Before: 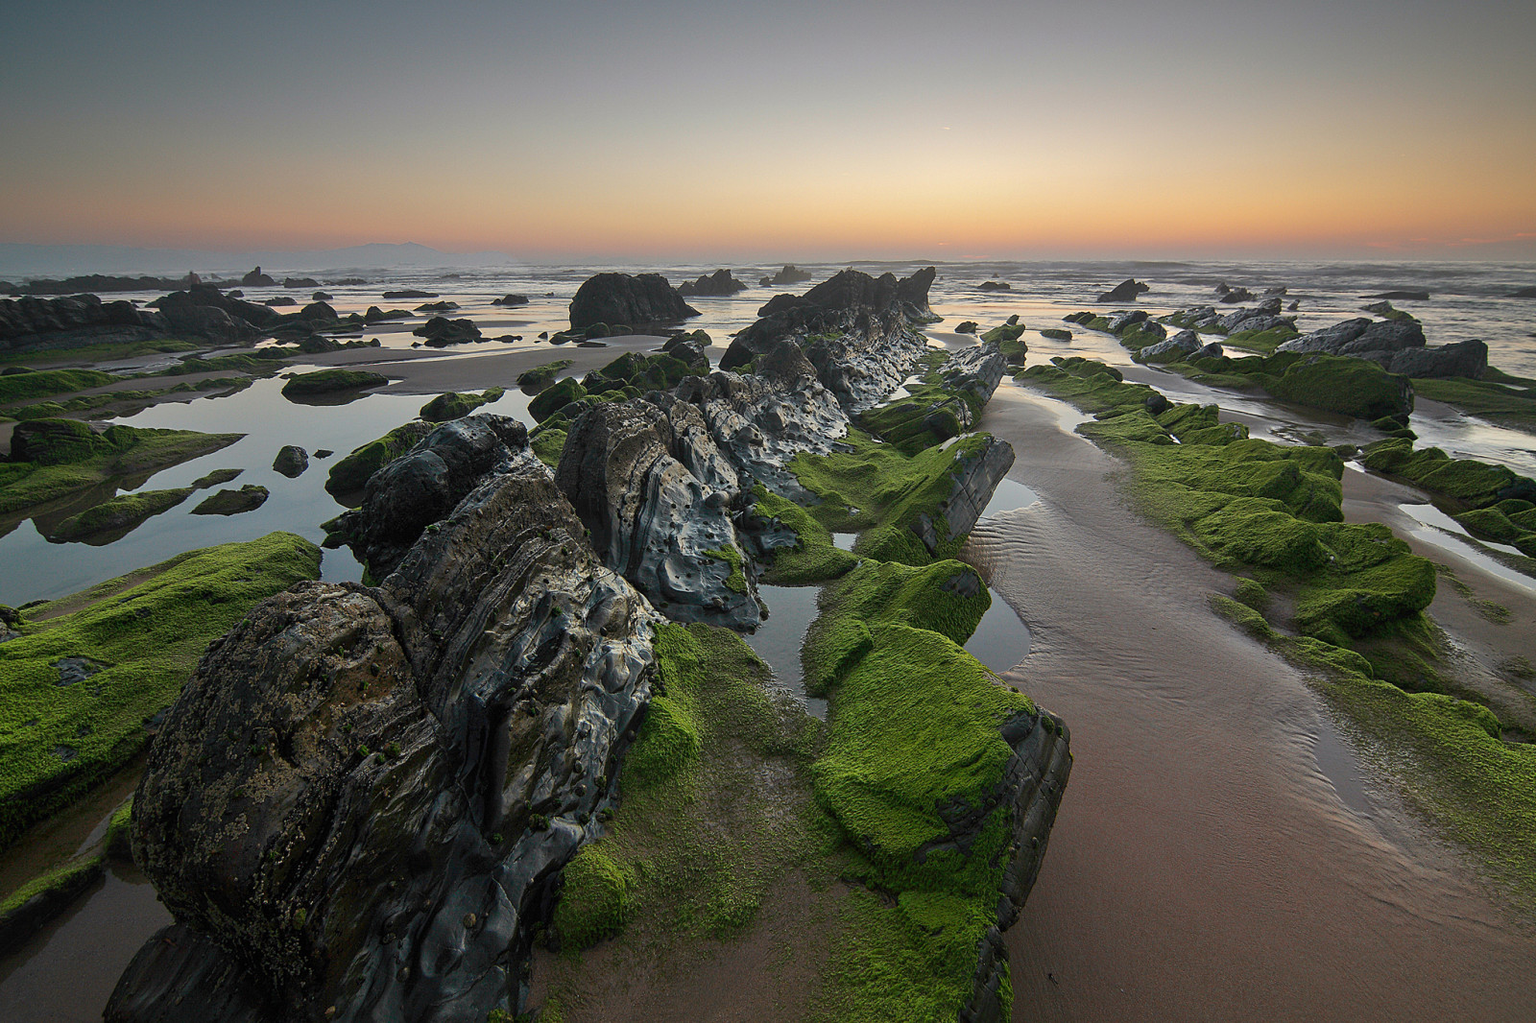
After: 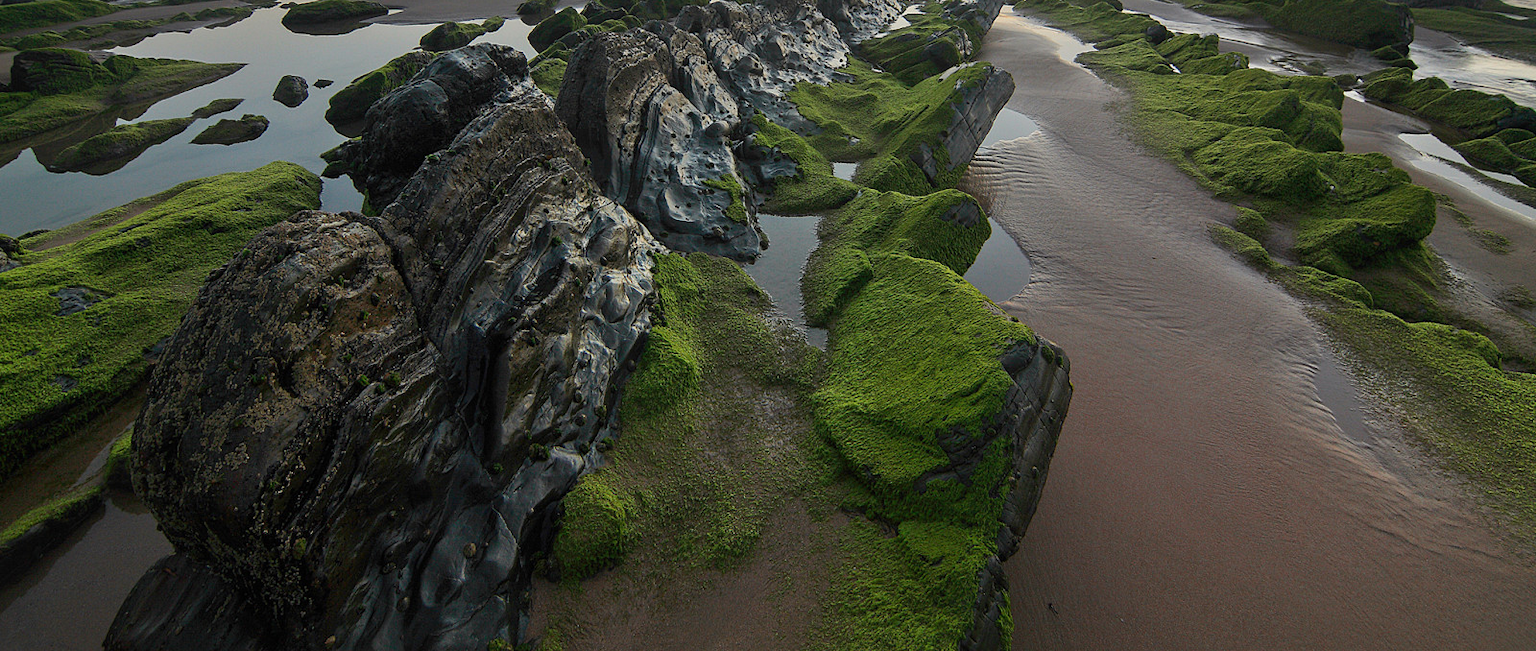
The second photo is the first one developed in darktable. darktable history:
crop and rotate: top 36.277%
